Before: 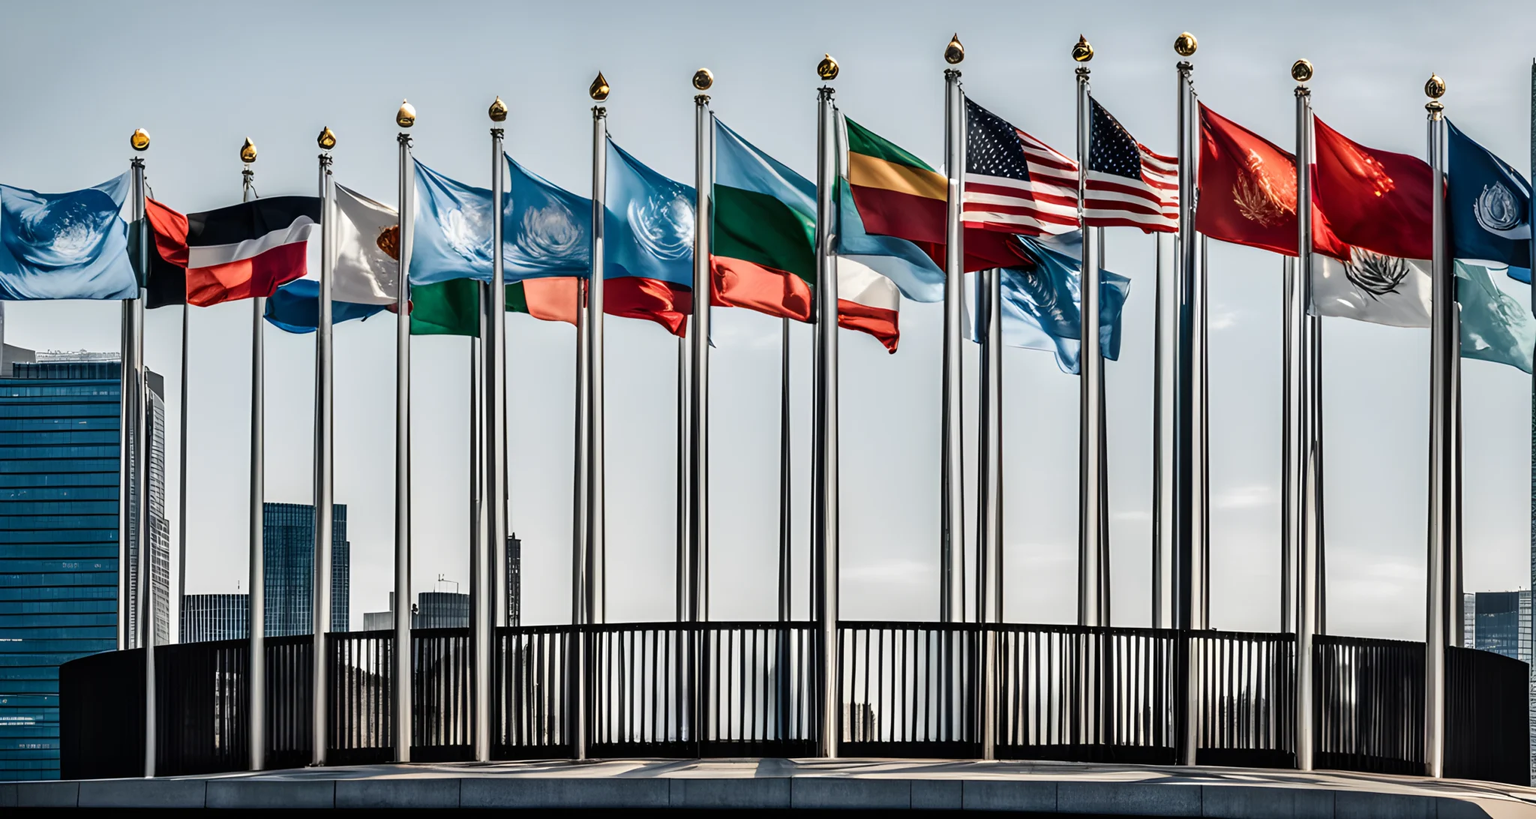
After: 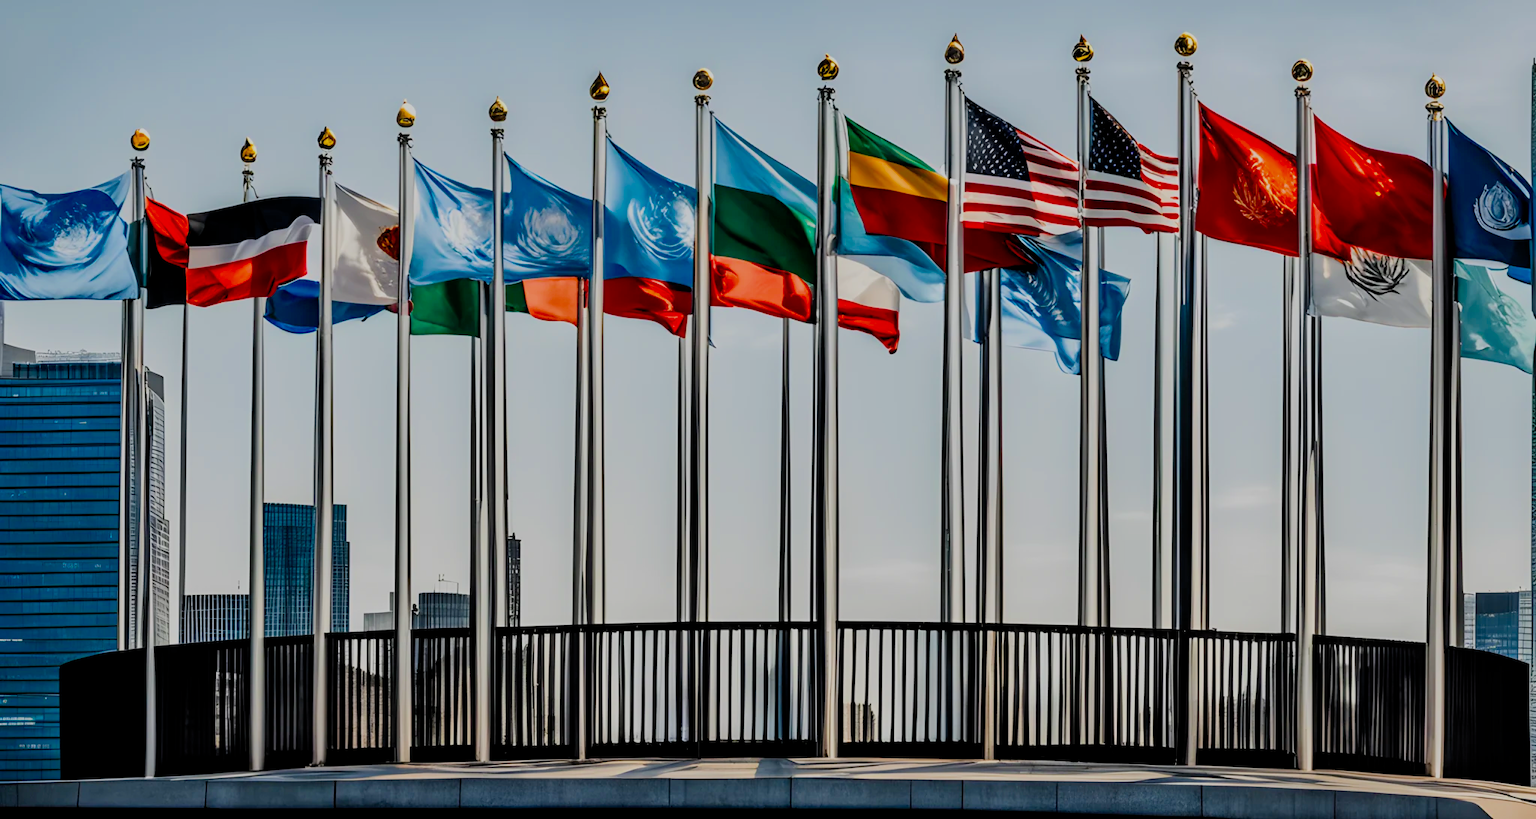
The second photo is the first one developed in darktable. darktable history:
color balance rgb: perceptual saturation grading › global saturation 25%, global vibrance 10%
filmic rgb: black relative exposure -8.79 EV, white relative exposure 4.98 EV, threshold 6 EV, target black luminance 0%, hardness 3.77, latitude 66.34%, contrast 0.822, highlights saturation mix 10%, shadows ↔ highlights balance 20%, add noise in highlights 0.1, color science v4 (2020), iterations of high-quality reconstruction 0, type of noise poissonian, enable highlight reconstruction true
